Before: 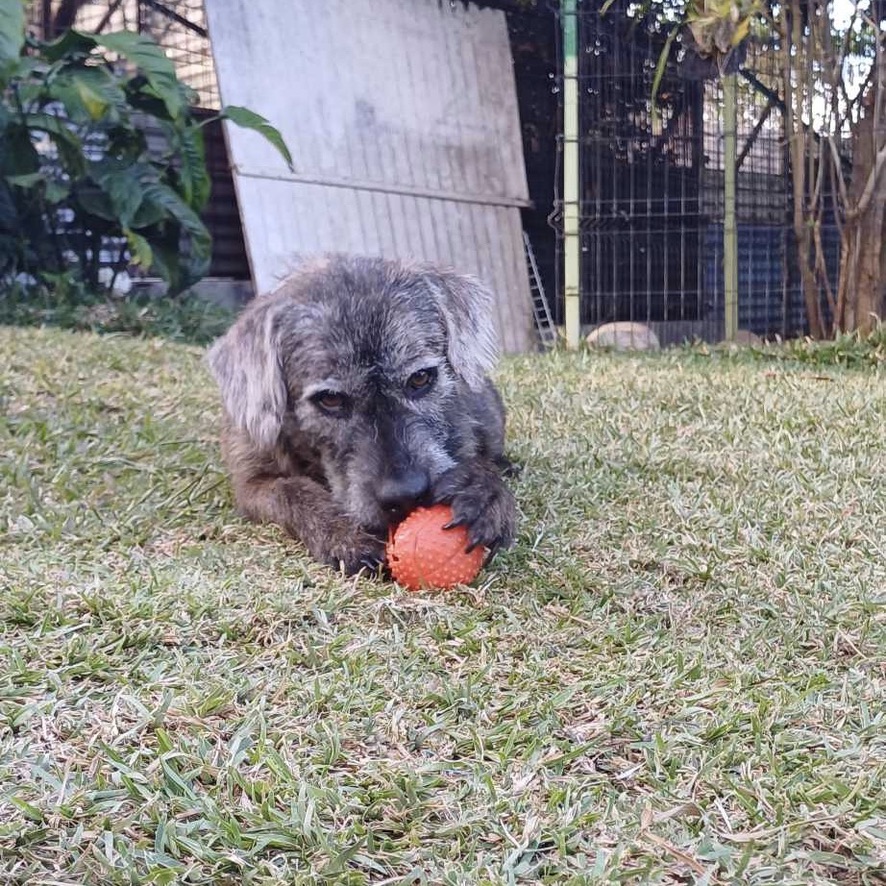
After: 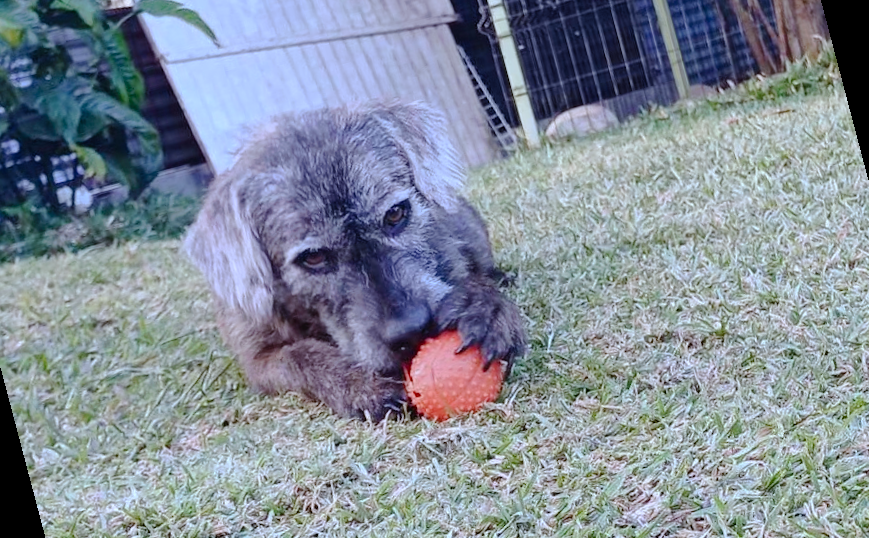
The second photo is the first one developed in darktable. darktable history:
tone curve: curves: ch0 [(0, 0) (0.003, 0.006) (0.011, 0.014) (0.025, 0.024) (0.044, 0.035) (0.069, 0.046) (0.1, 0.074) (0.136, 0.115) (0.177, 0.161) (0.224, 0.226) (0.277, 0.293) (0.335, 0.364) (0.399, 0.441) (0.468, 0.52) (0.543, 0.58) (0.623, 0.657) (0.709, 0.72) (0.801, 0.794) (0.898, 0.883) (1, 1)], preserve colors none
rotate and perspective: rotation -14.8°, crop left 0.1, crop right 0.903, crop top 0.25, crop bottom 0.748
white balance: red 0.926, green 1.003, blue 1.133
